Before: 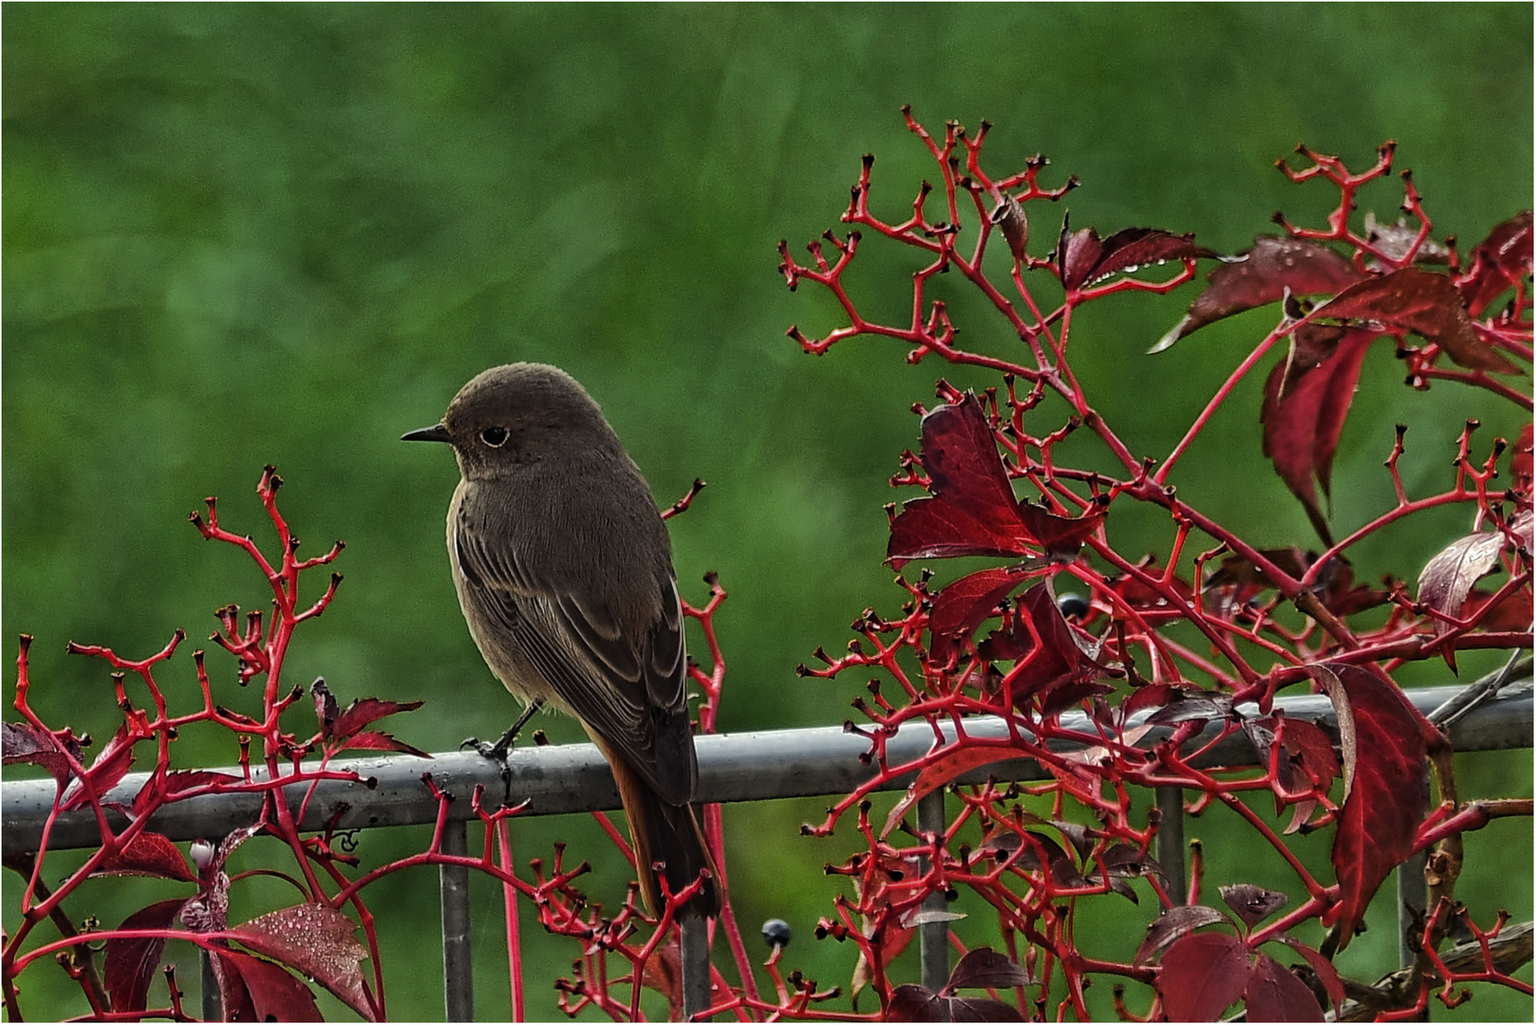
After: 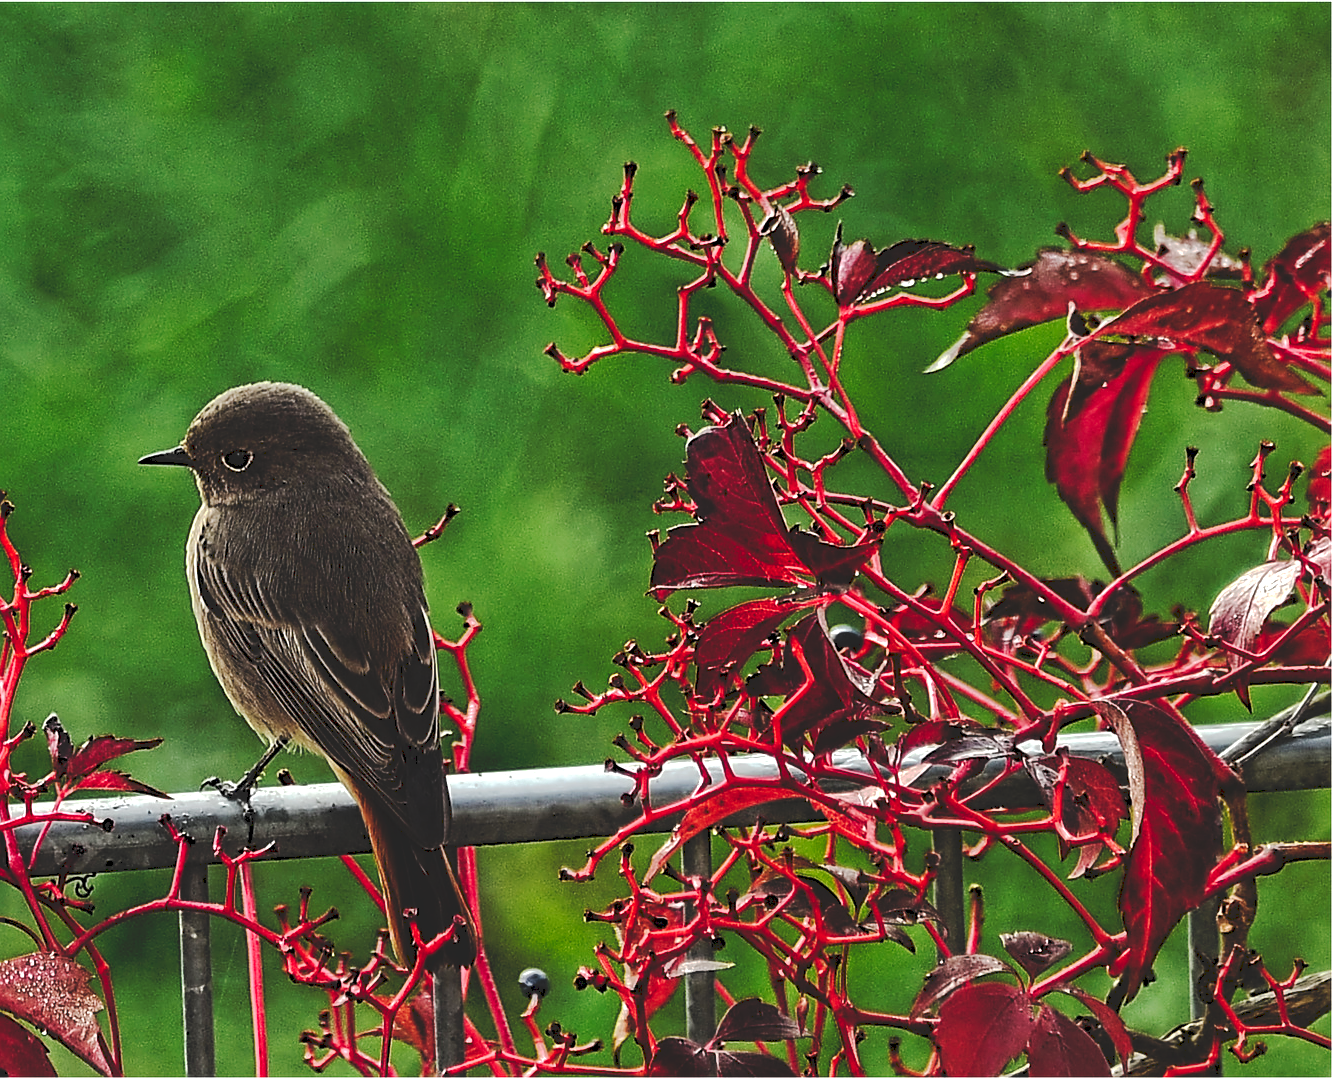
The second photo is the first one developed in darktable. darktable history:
exposure: black level correction 0, exposure 0.7 EV, compensate exposure bias true, compensate highlight preservation false
sharpen: on, module defaults
tone curve: curves: ch0 [(0, 0) (0.003, 0.132) (0.011, 0.136) (0.025, 0.14) (0.044, 0.147) (0.069, 0.149) (0.1, 0.156) (0.136, 0.163) (0.177, 0.177) (0.224, 0.2) (0.277, 0.251) (0.335, 0.311) (0.399, 0.387) (0.468, 0.487) (0.543, 0.585) (0.623, 0.675) (0.709, 0.742) (0.801, 0.81) (0.898, 0.867) (1, 1)], preserve colors none
crop: left 17.582%, bottom 0.031%
